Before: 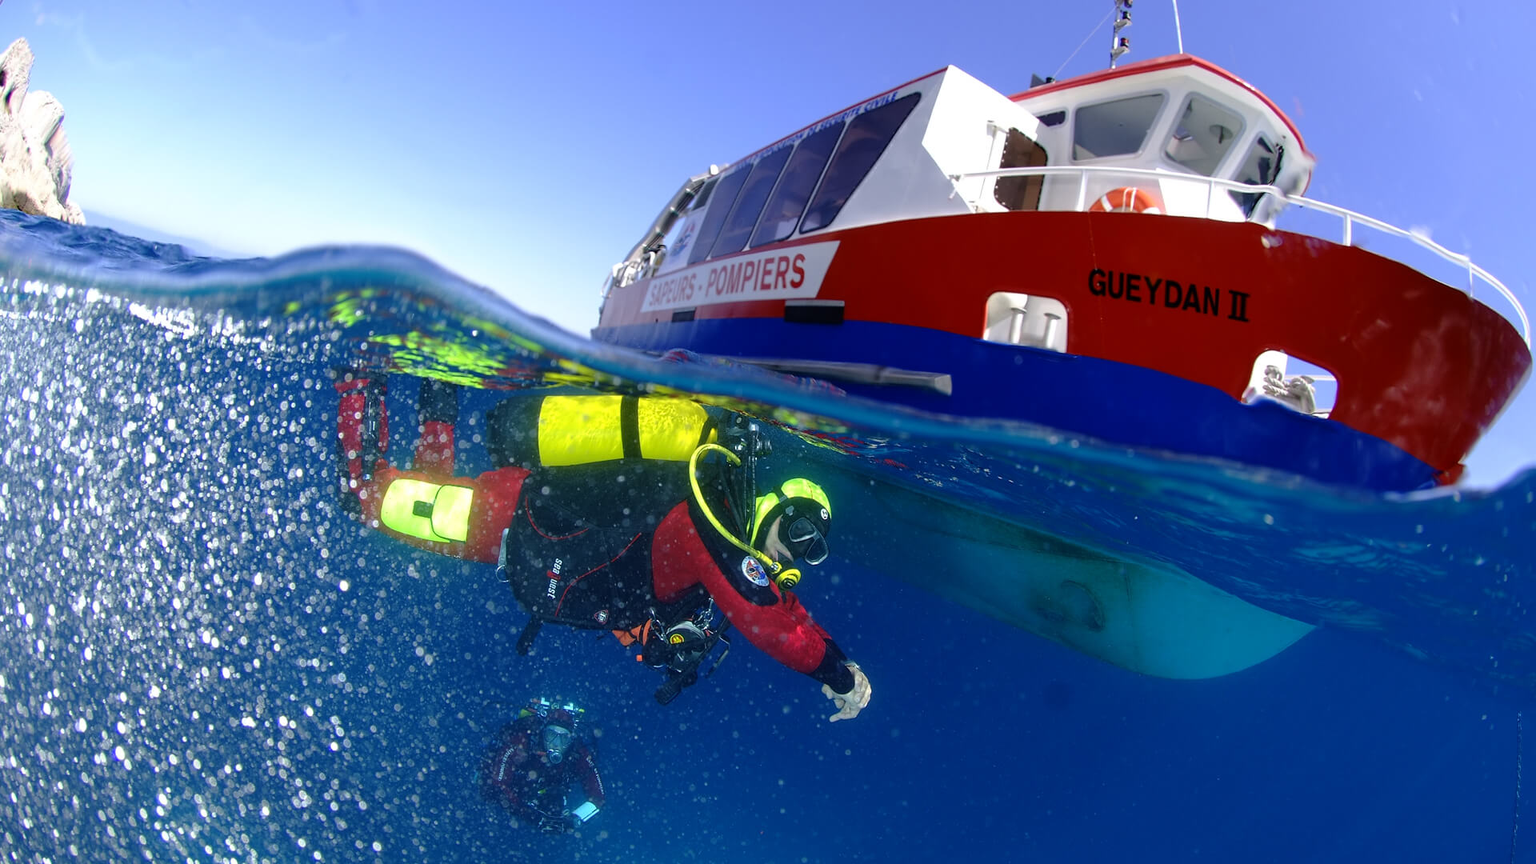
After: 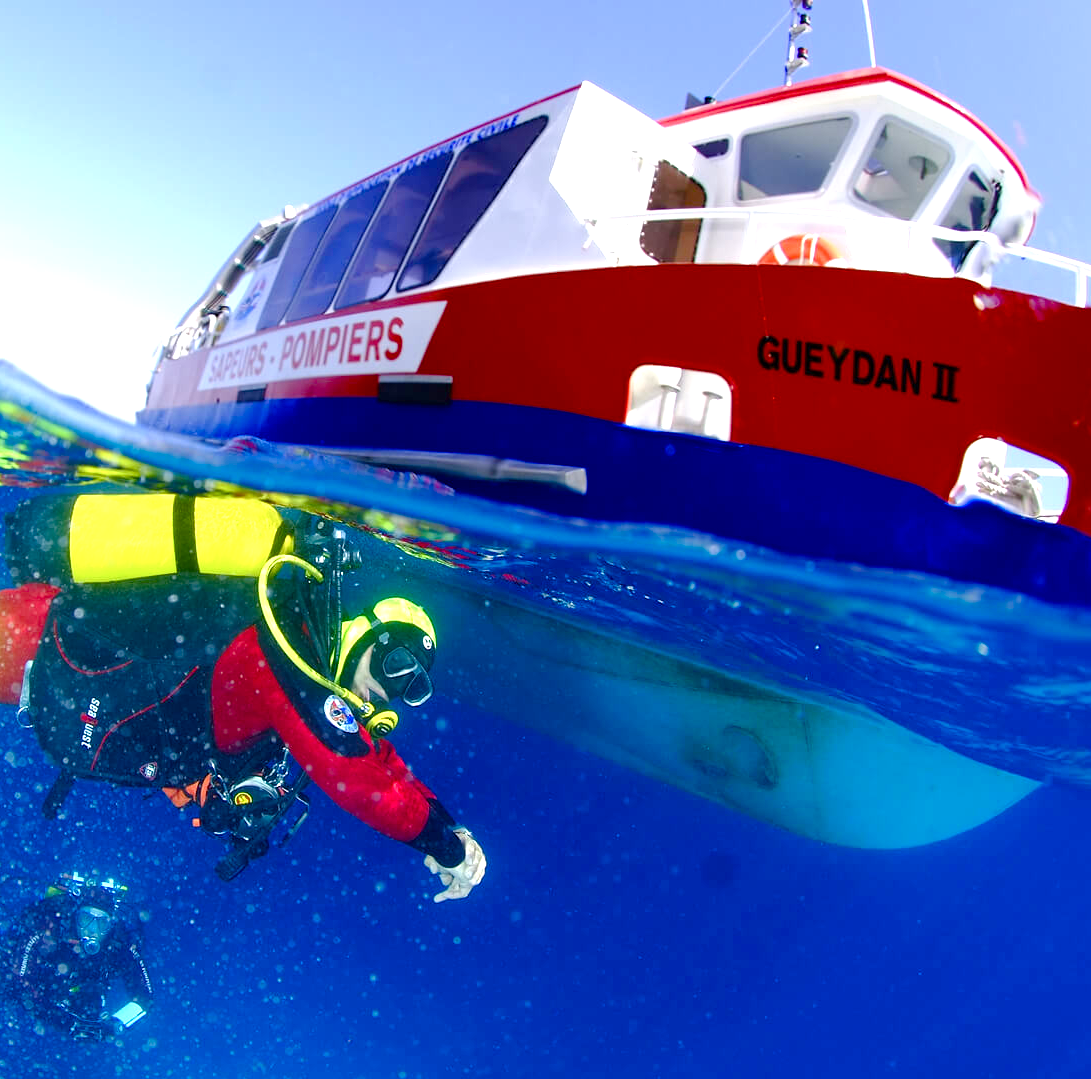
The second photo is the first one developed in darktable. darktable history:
color balance rgb: linear chroma grading › global chroma 0.269%, perceptual saturation grading › global saturation 38.849%, perceptual saturation grading › highlights -50.406%, perceptual saturation grading › shadows 30.704%, global vibrance 20%
crop: left 31.435%, top 0.013%, right 11.732%
exposure: exposure 0.946 EV, compensate highlight preservation false
